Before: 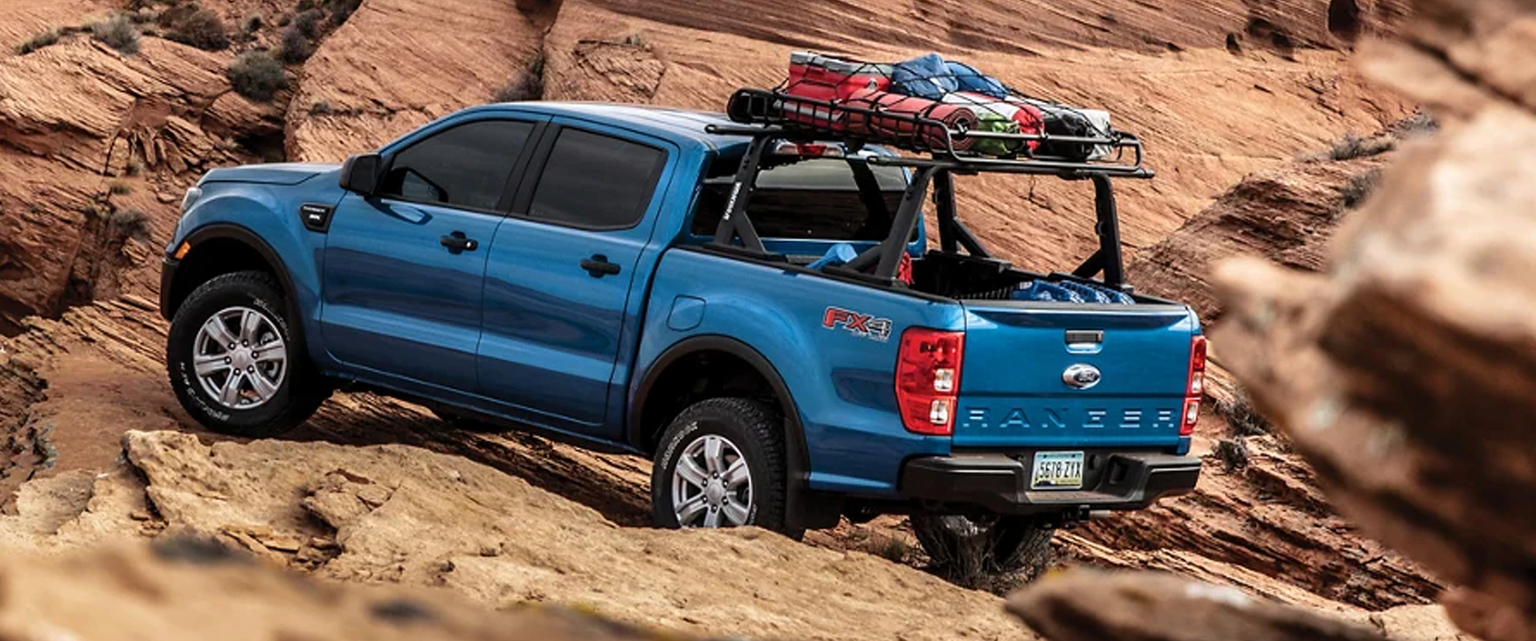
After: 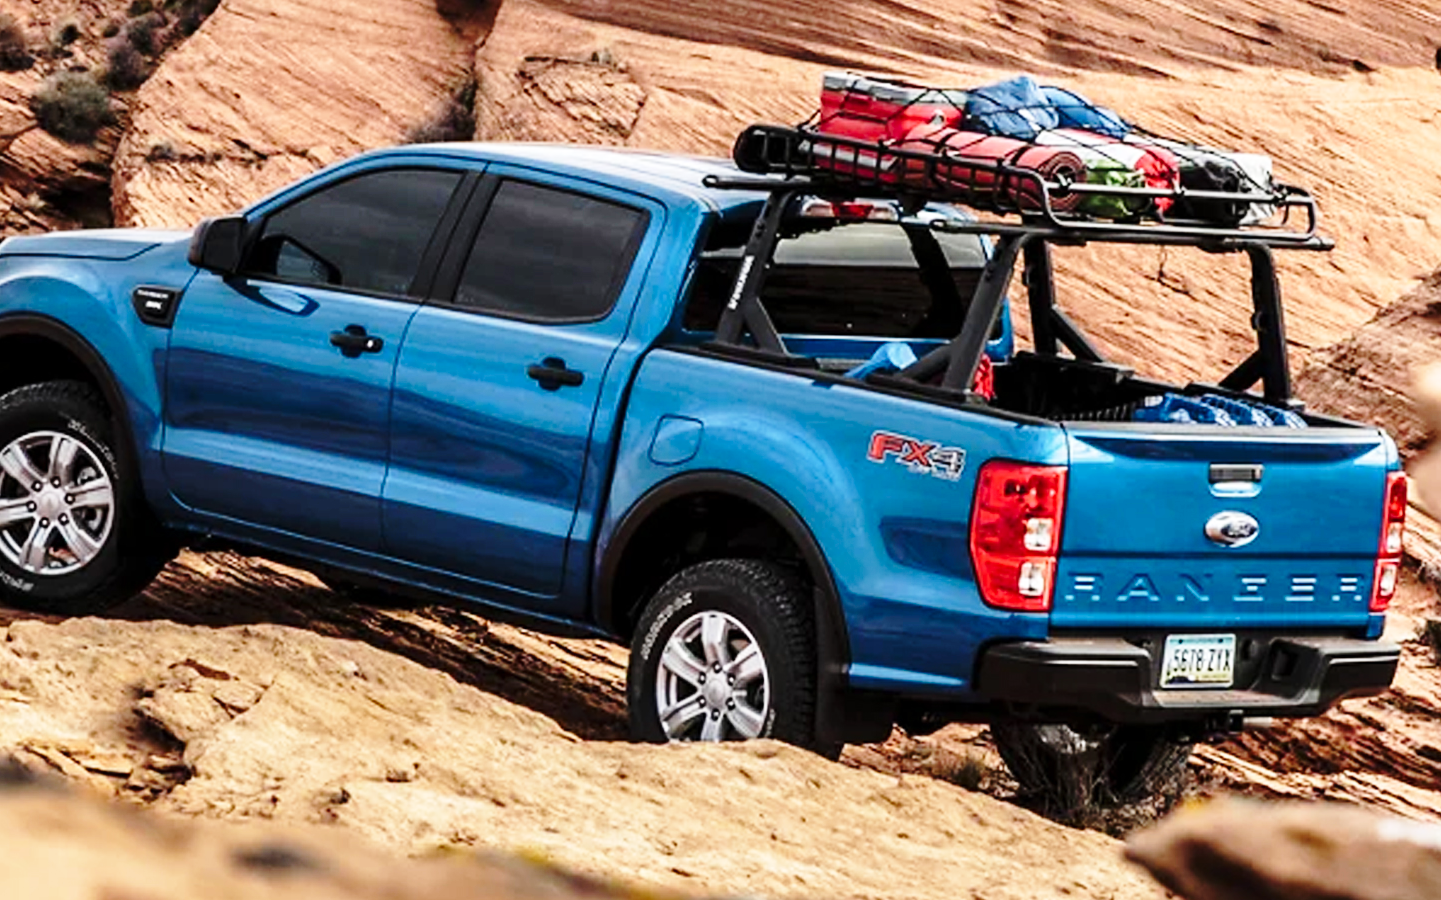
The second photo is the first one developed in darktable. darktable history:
base curve: curves: ch0 [(0, 0) (0.028, 0.03) (0.121, 0.232) (0.46, 0.748) (0.859, 0.968) (1, 1)], preserve colors none
crop and rotate: left 13.388%, right 19.869%
